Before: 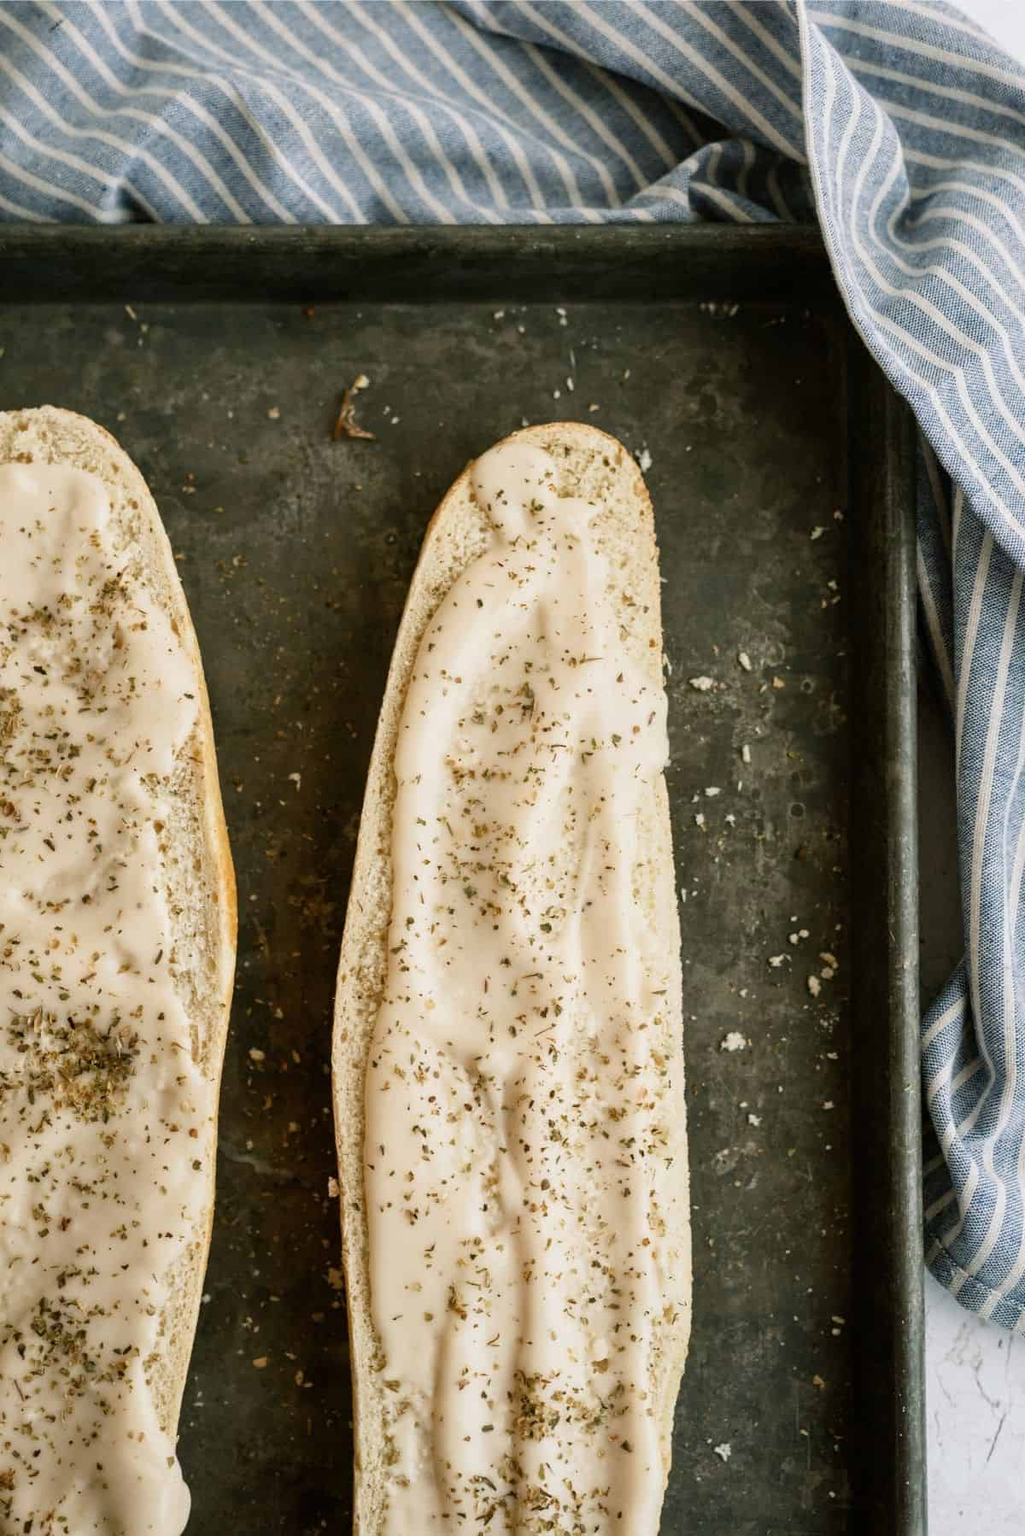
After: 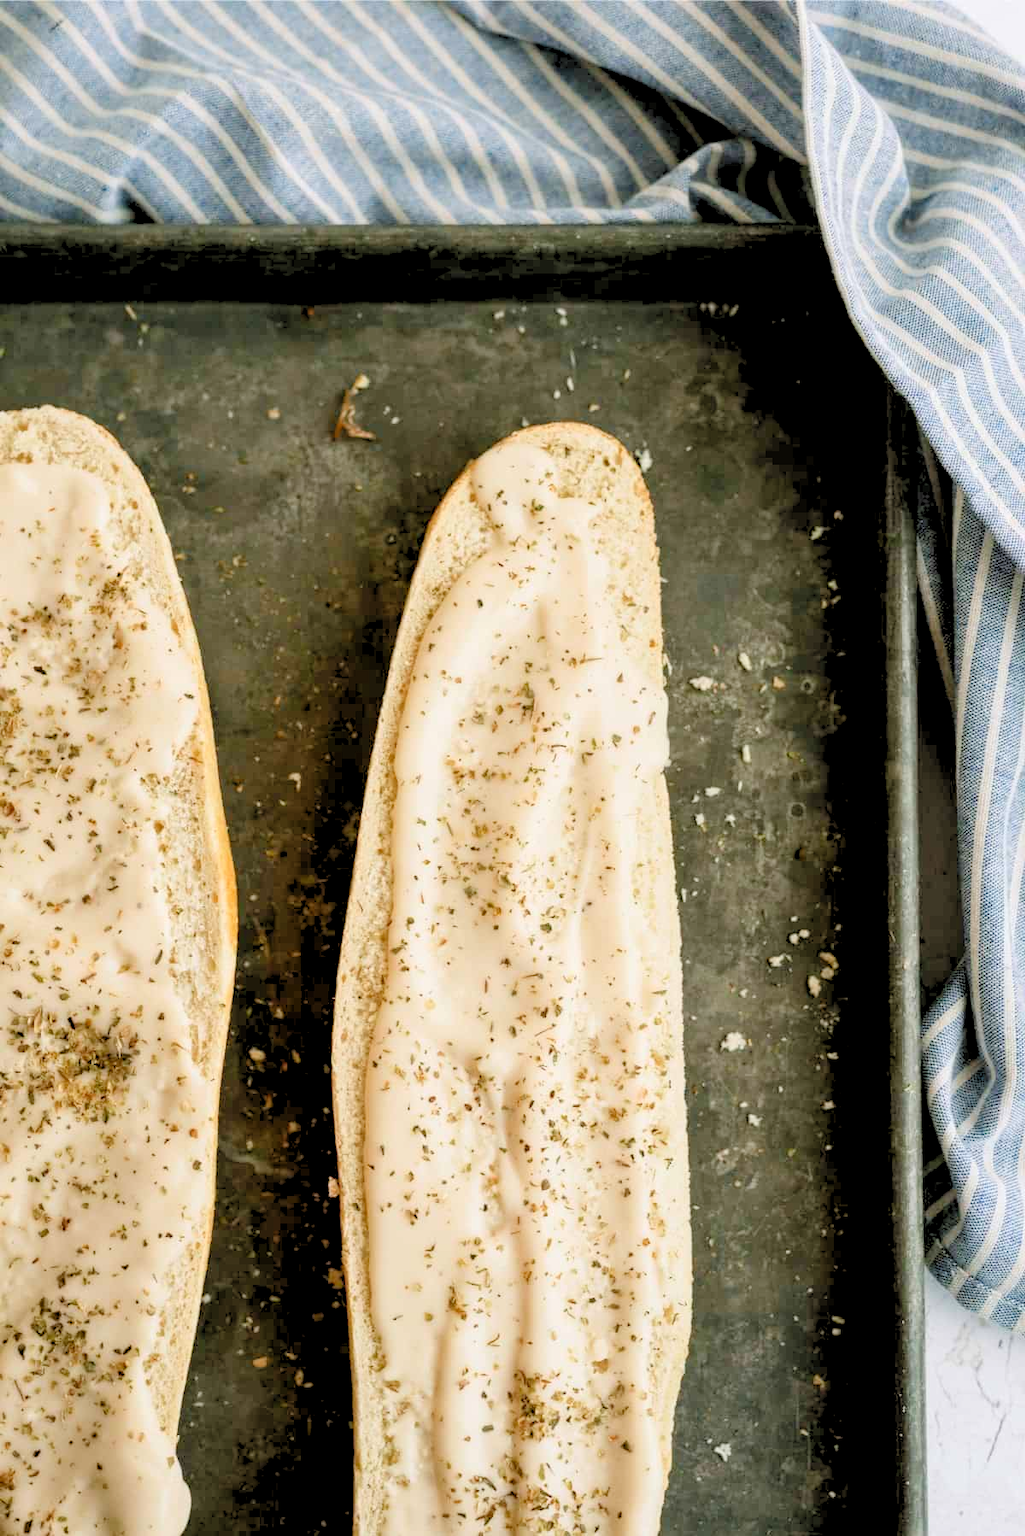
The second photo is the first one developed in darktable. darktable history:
levels: white 90.71%, levels [0.093, 0.434, 0.988]
